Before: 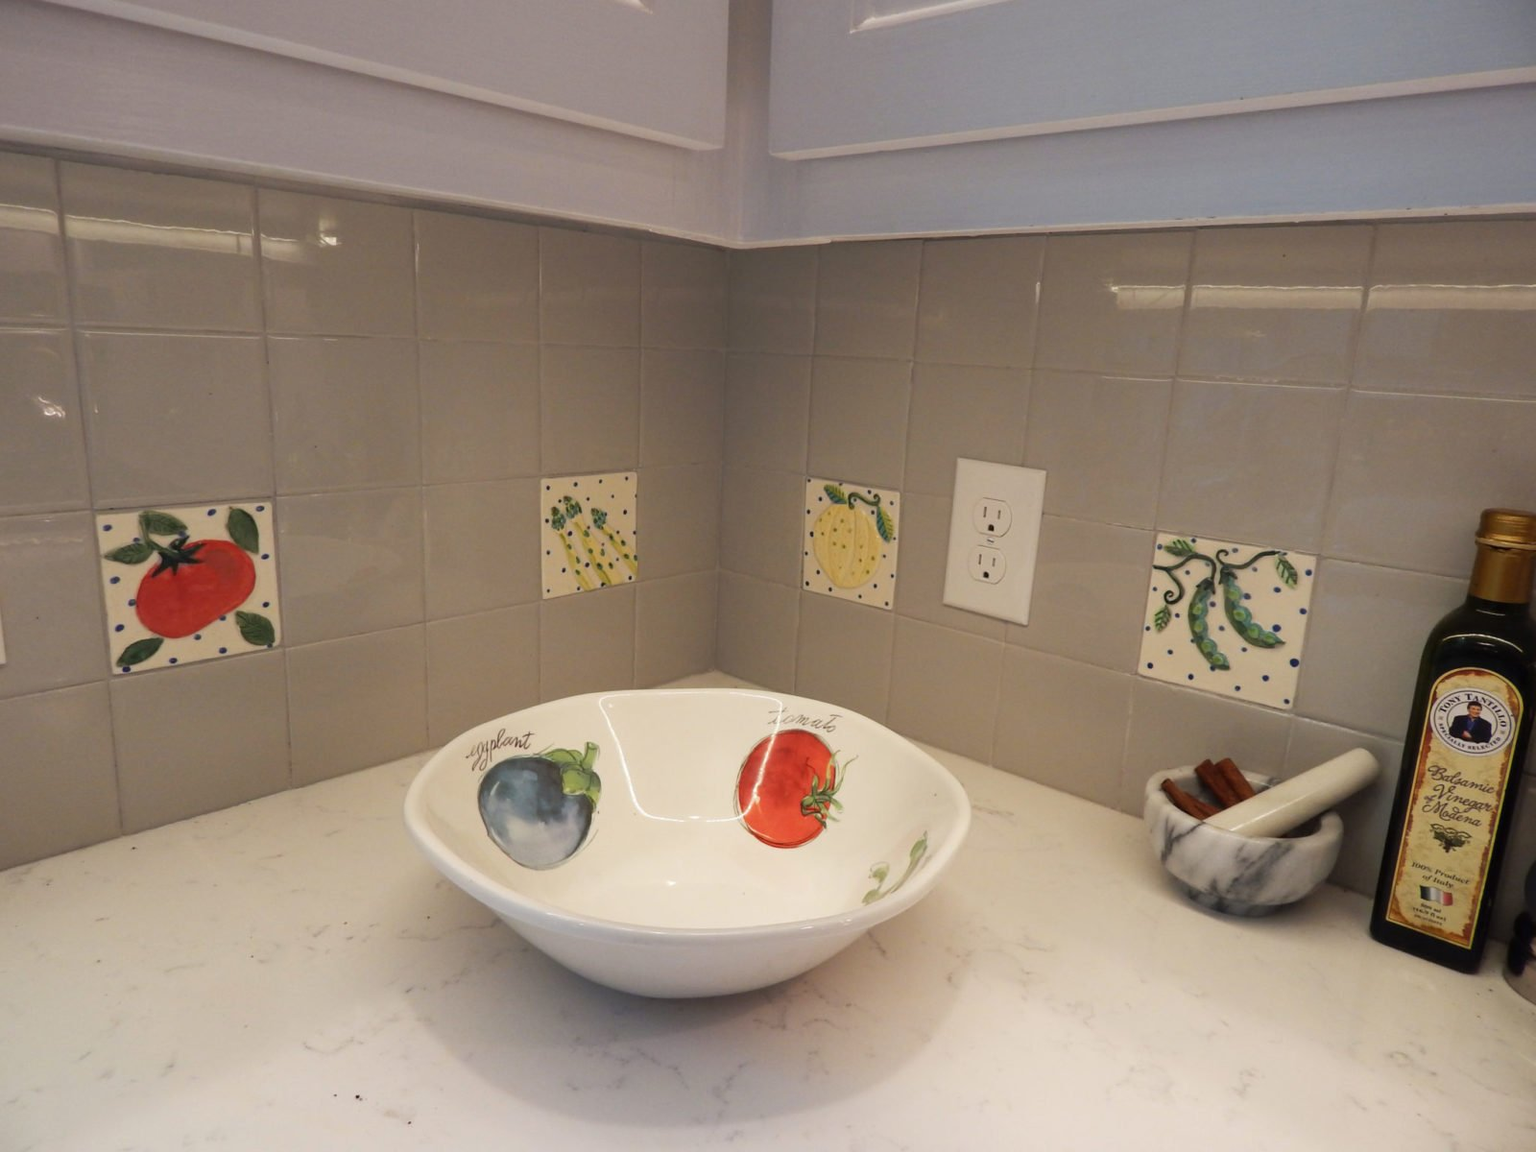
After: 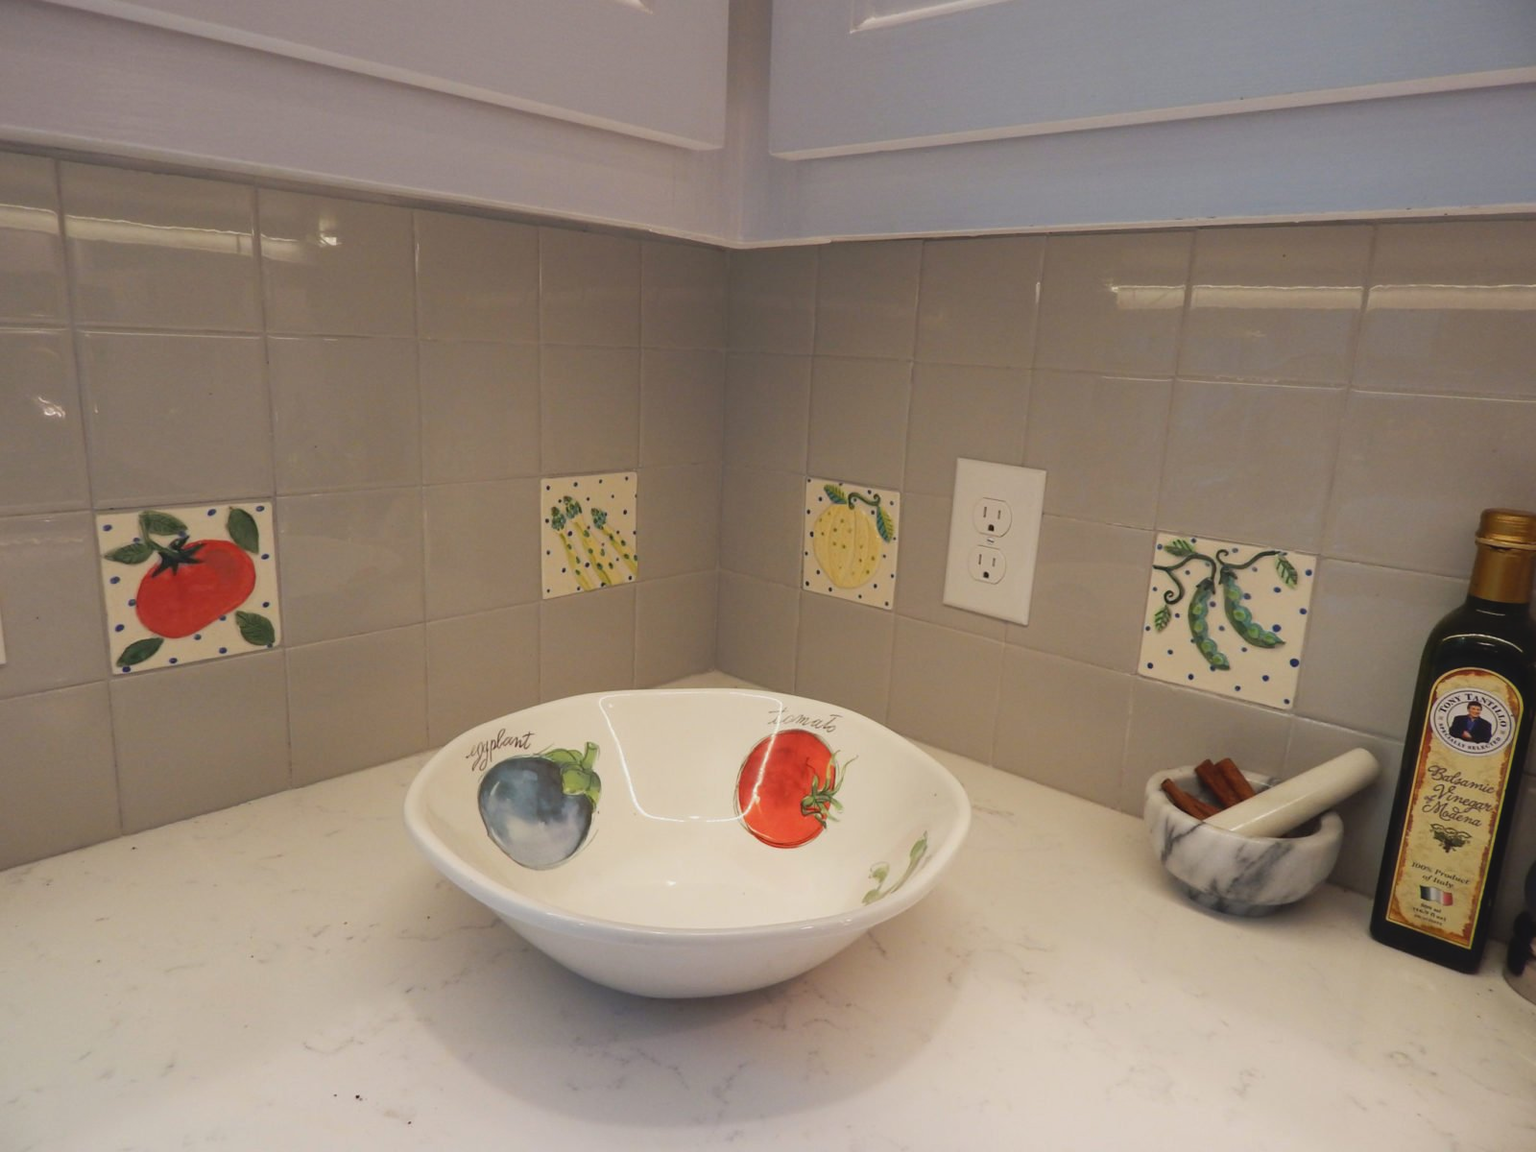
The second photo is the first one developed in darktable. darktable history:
contrast brightness saturation: contrast -0.11
